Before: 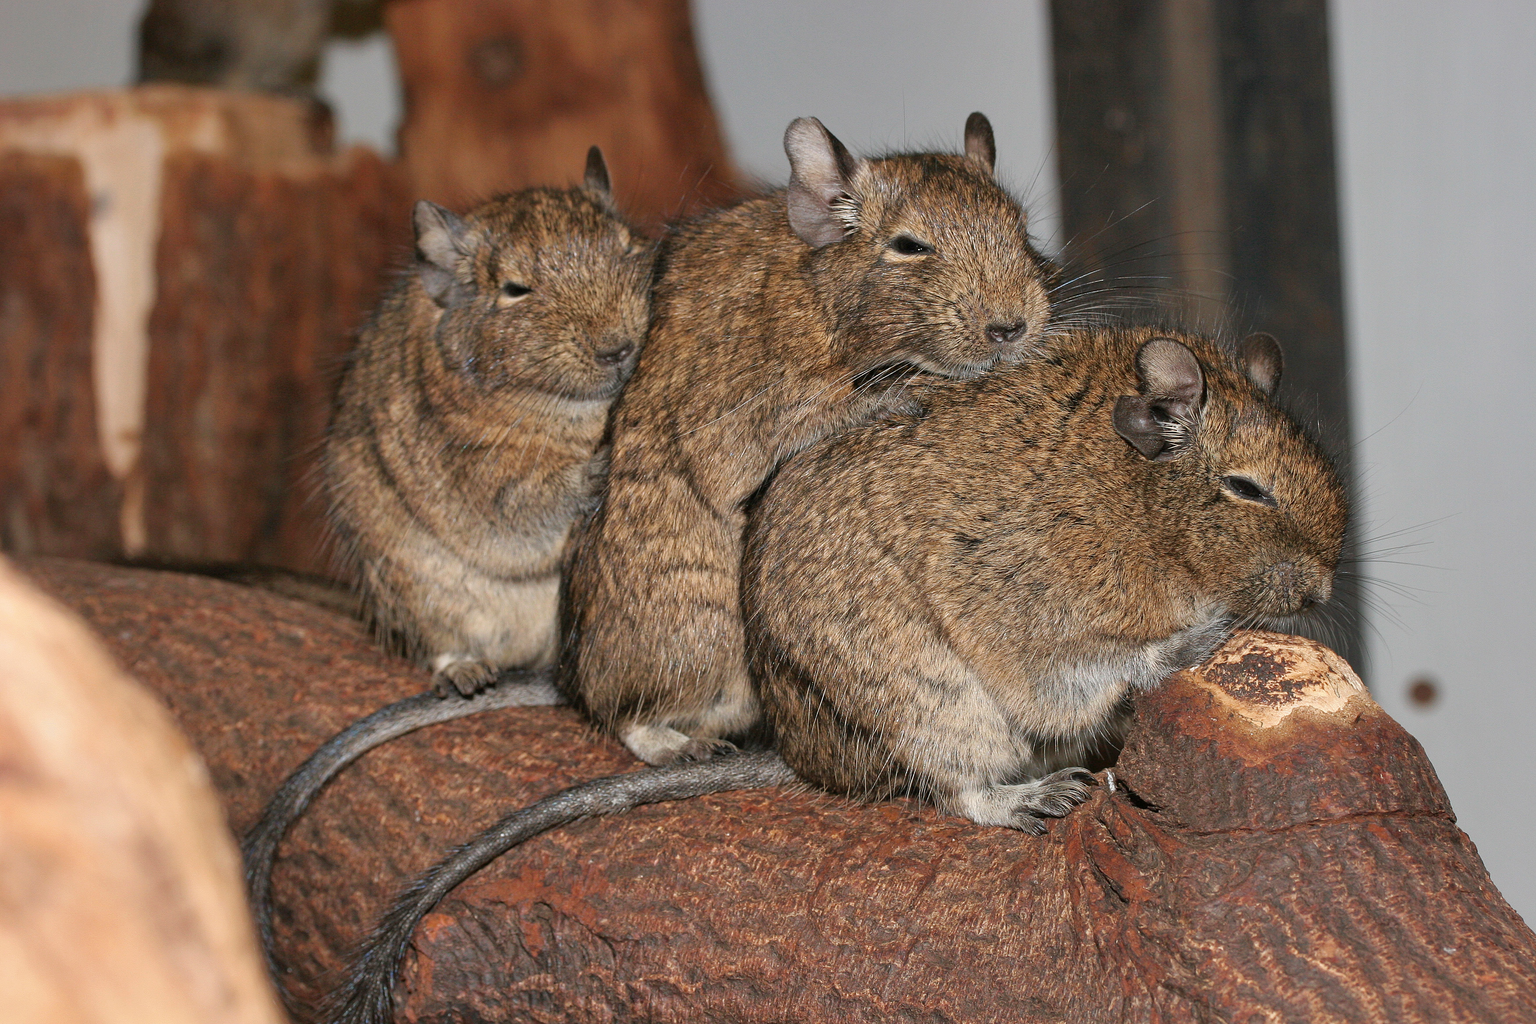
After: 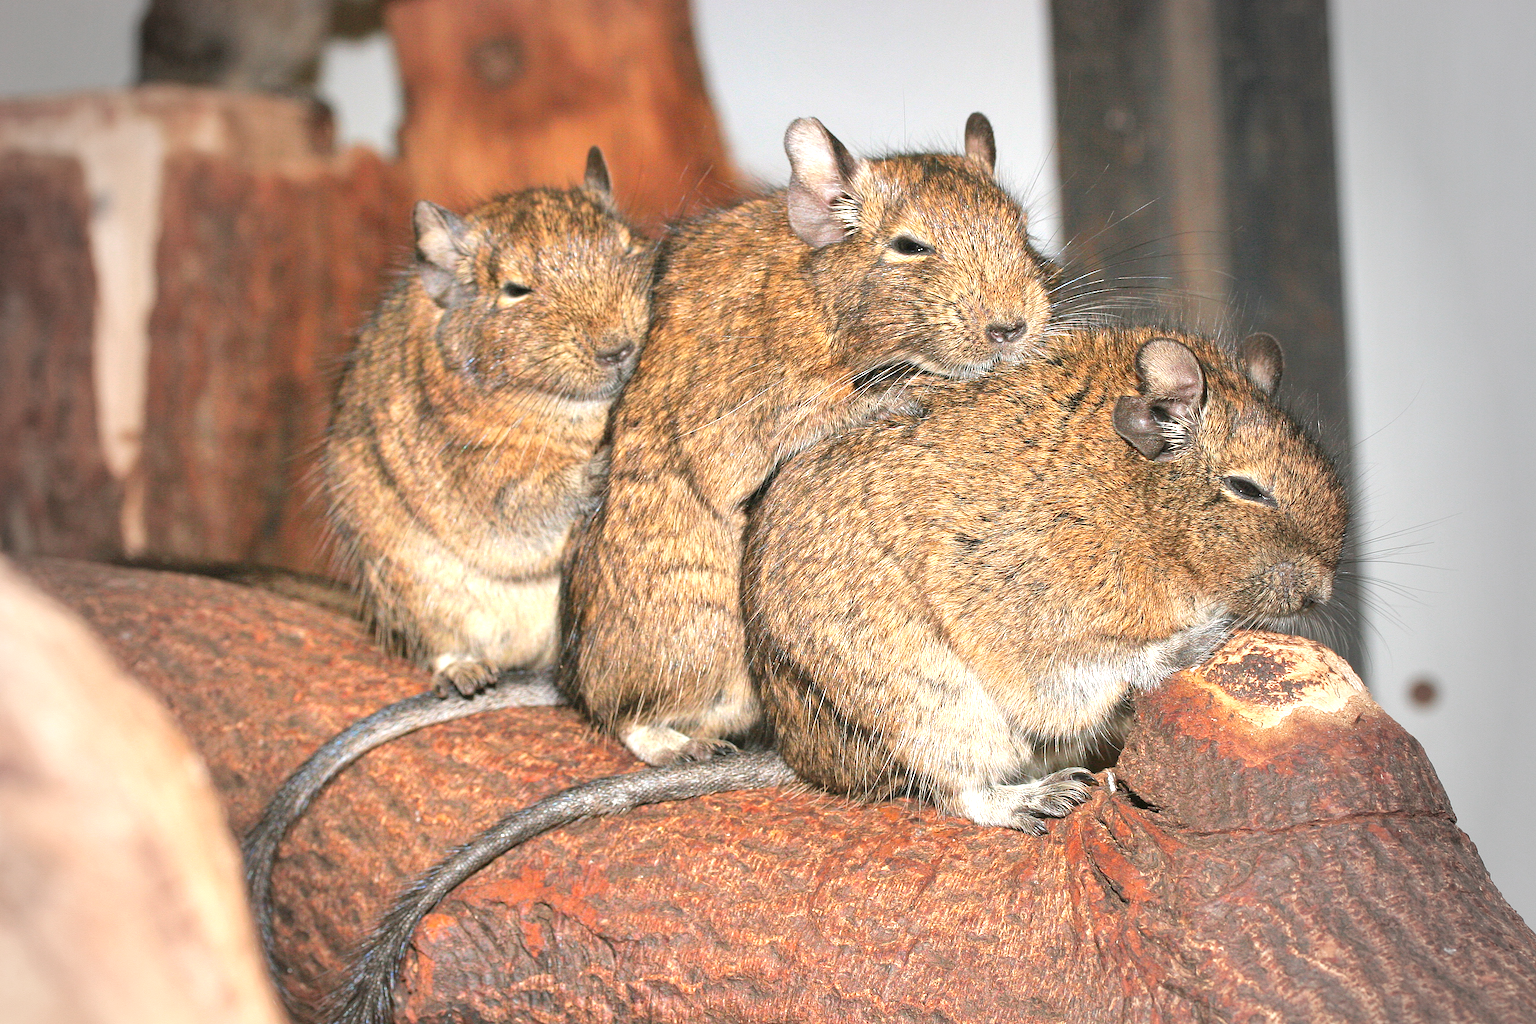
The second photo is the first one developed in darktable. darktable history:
vignetting: fall-off start 64.63%, center (-0.034, 0.148), width/height ratio 0.881
contrast brightness saturation: brightness 0.09, saturation 0.19
exposure: exposure 1.25 EV, compensate exposure bias true, compensate highlight preservation false
